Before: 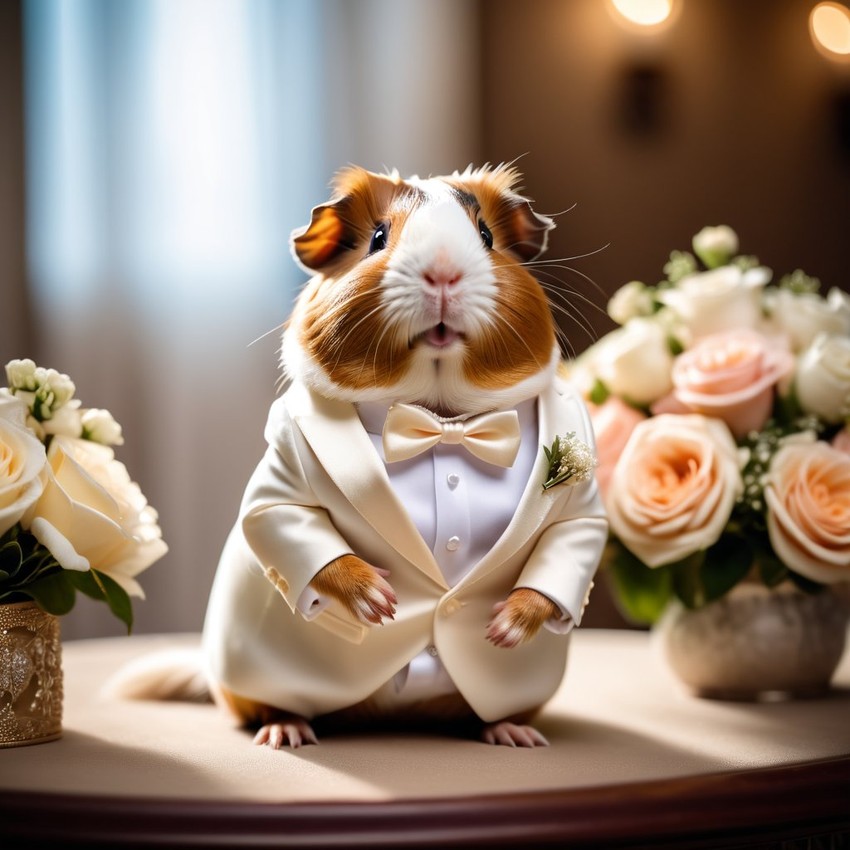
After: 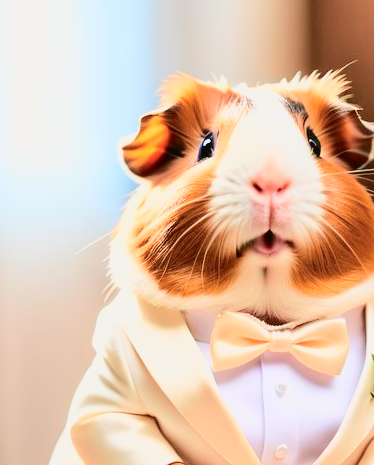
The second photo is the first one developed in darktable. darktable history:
crop: left 20.248%, top 10.86%, right 35.675%, bottom 34.321%
base curve: curves: ch0 [(0, 0) (0.025, 0.046) (0.112, 0.277) (0.467, 0.74) (0.814, 0.929) (1, 0.942)]
tone curve: curves: ch0 [(0, 0.021) (0.049, 0.044) (0.152, 0.14) (0.328, 0.377) (0.473, 0.543) (0.641, 0.705) (0.868, 0.887) (1, 0.969)]; ch1 [(0, 0) (0.302, 0.331) (0.427, 0.433) (0.472, 0.47) (0.502, 0.503) (0.522, 0.526) (0.564, 0.591) (0.602, 0.632) (0.677, 0.701) (0.859, 0.885) (1, 1)]; ch2 [(0, 0) (0.33, 0.301) (0.447, 0.44) (0.487, 0.496) (0.502, 0.516) (0.535, 0.554) (0.565, 0.598) (0.618, 0.629) (1, 1)], color space Lab, independent channels, preserve colors none
